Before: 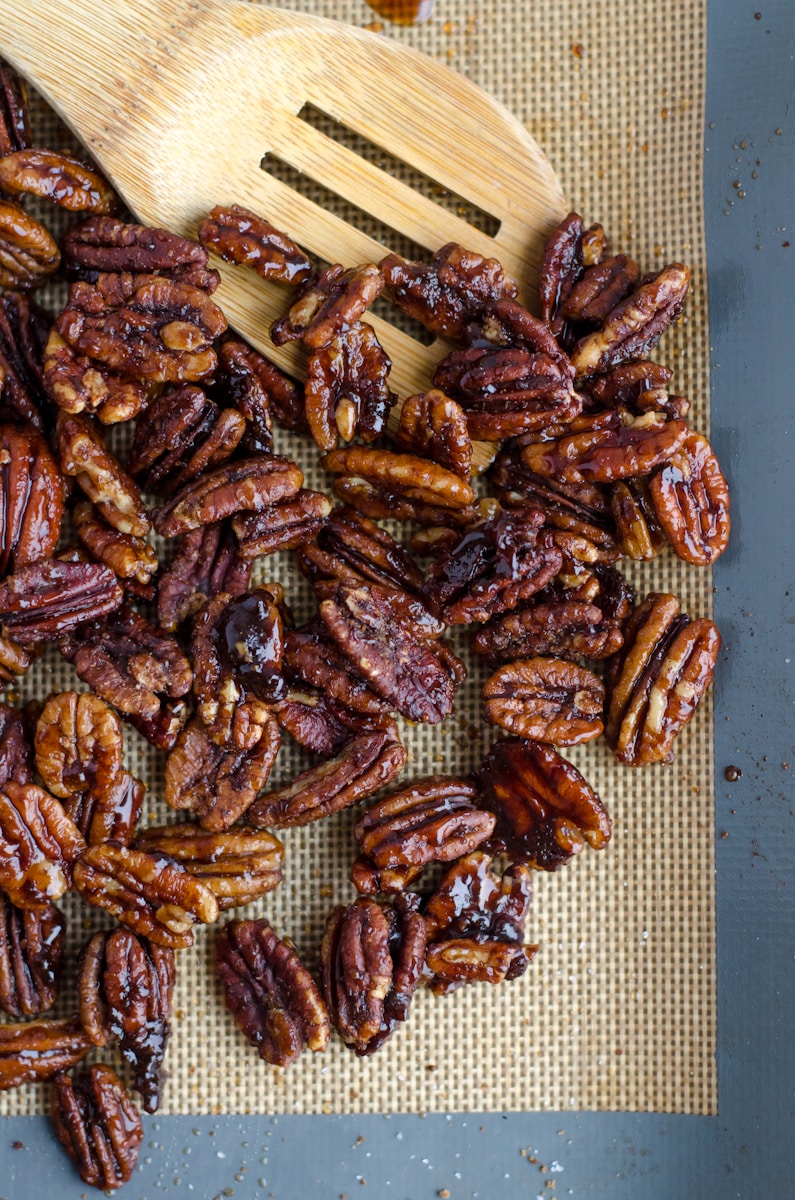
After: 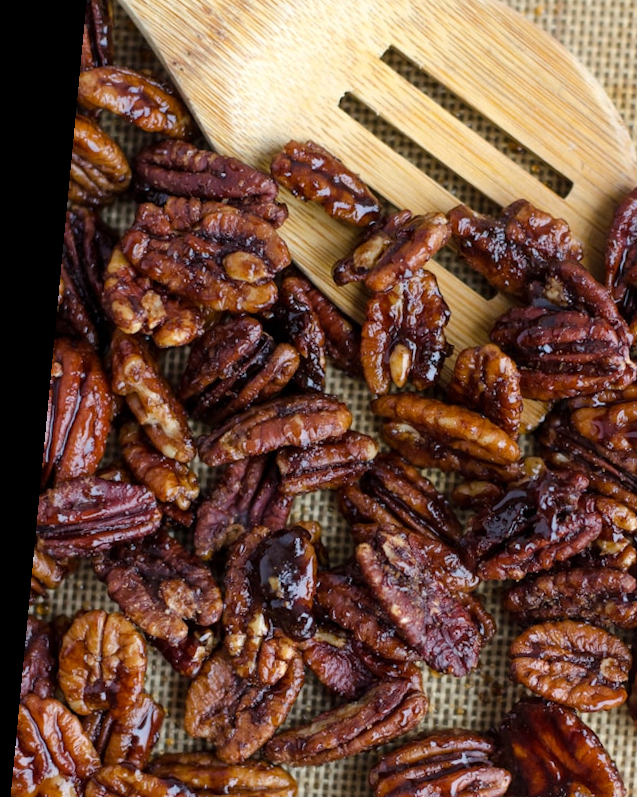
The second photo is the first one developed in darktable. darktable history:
crop and rotate: angle -5.46°, left 2.074%, top 6.72%, right 27.529%, bottom 30.467%
